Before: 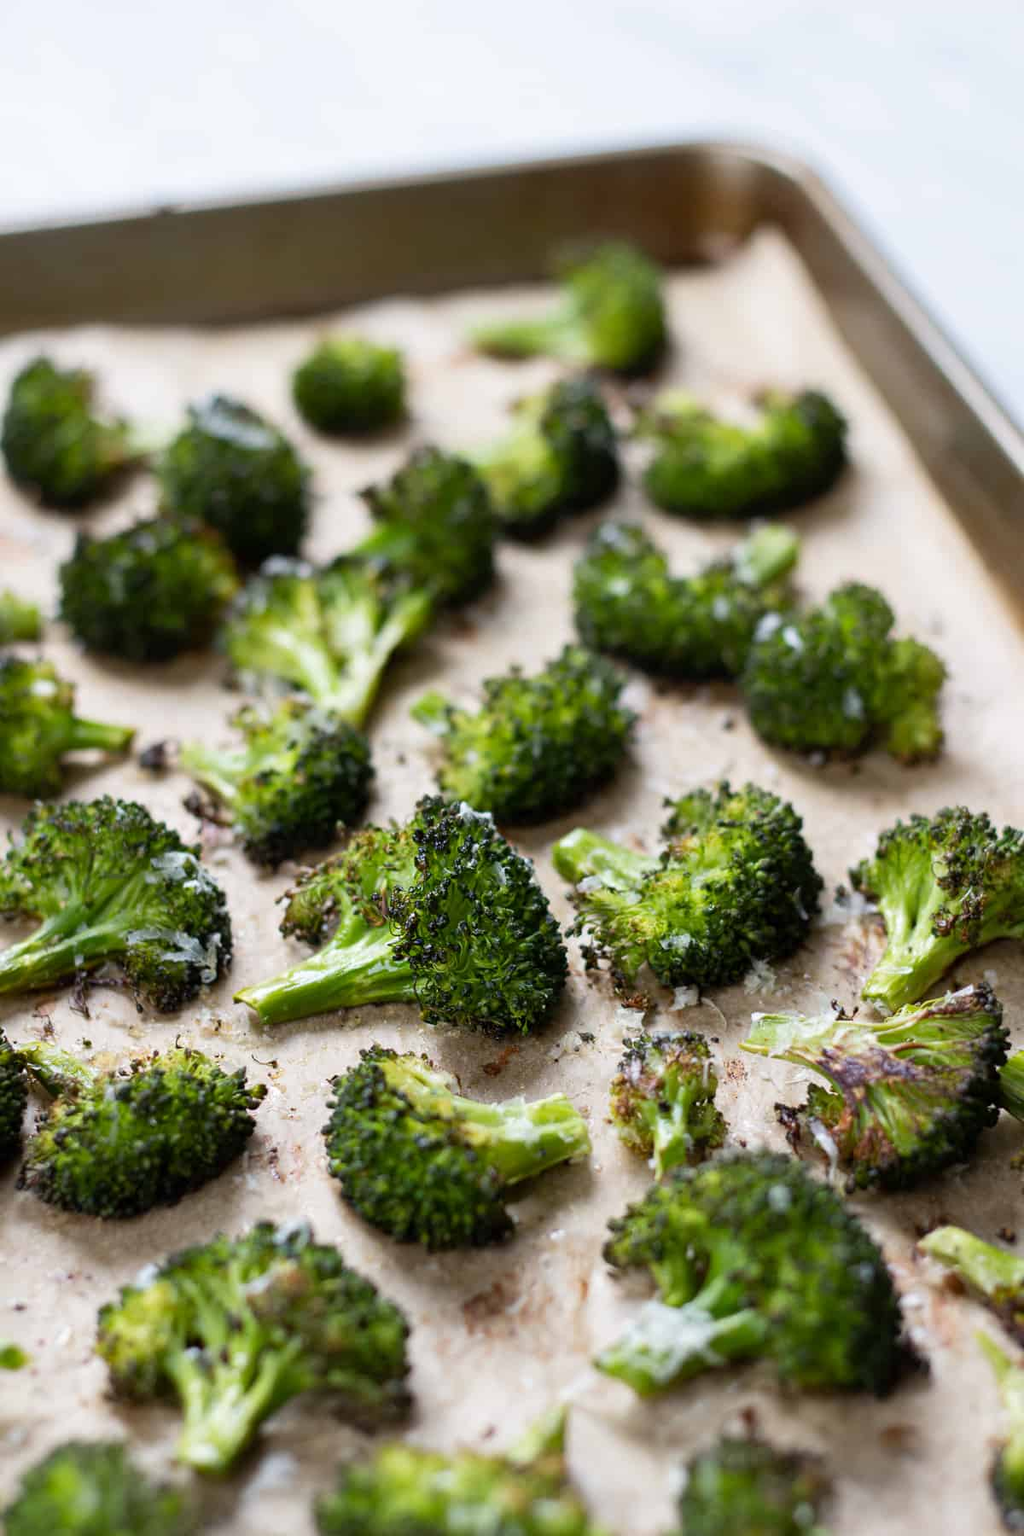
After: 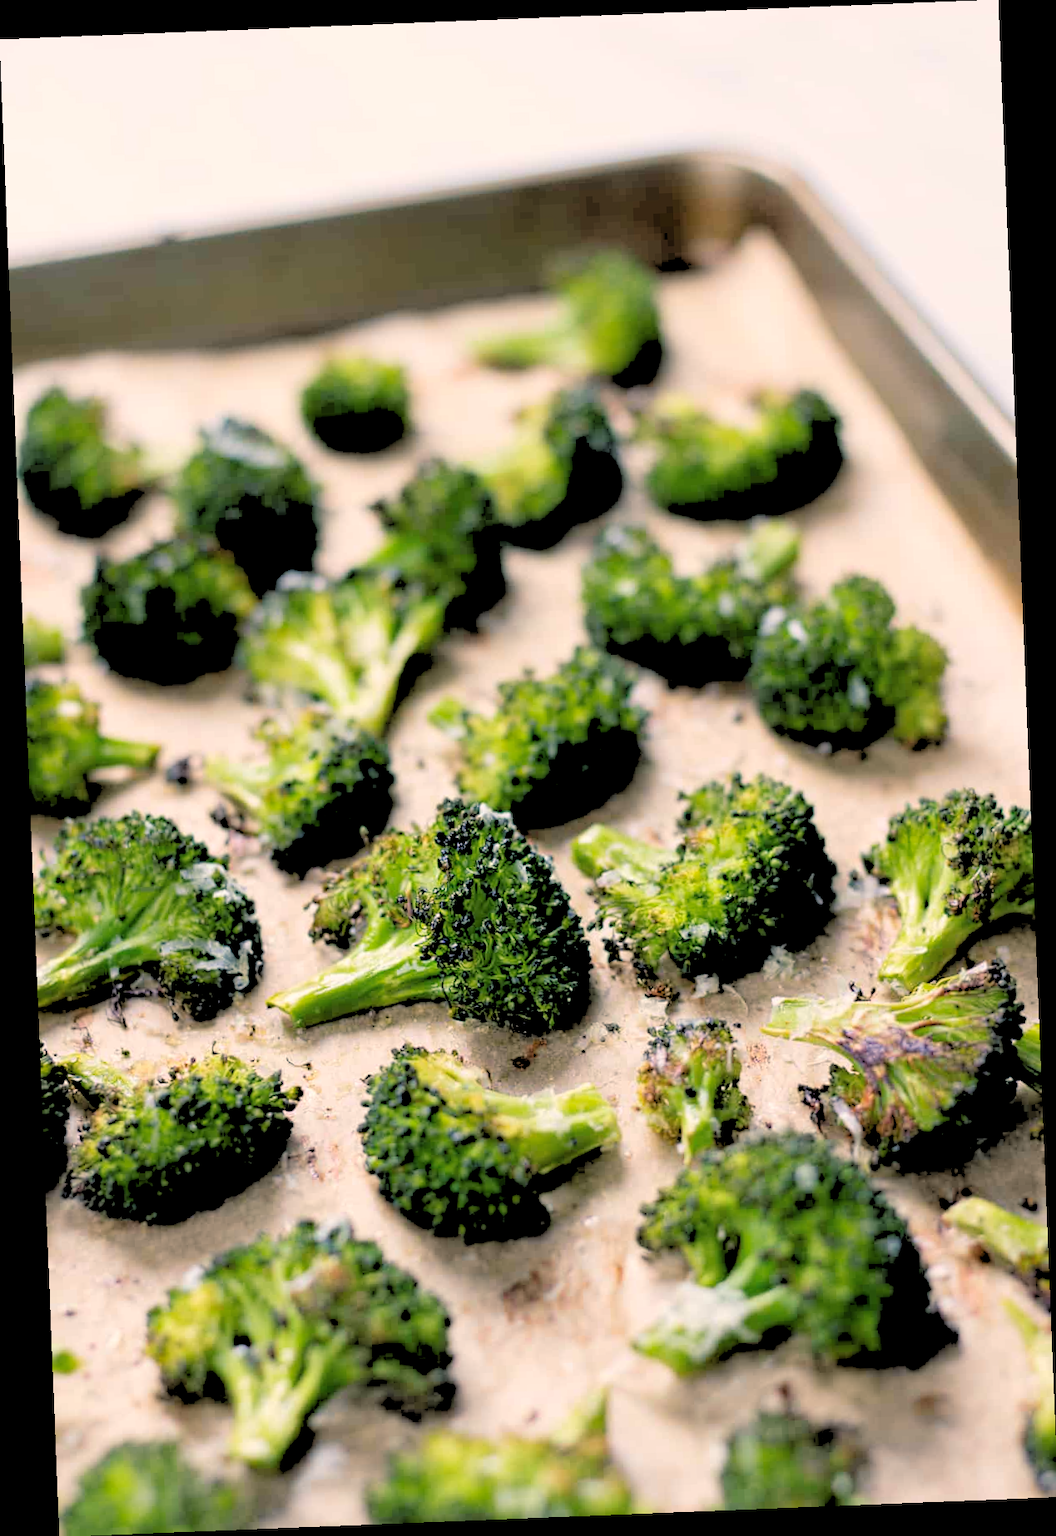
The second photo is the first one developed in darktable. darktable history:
rgb levels: levels [[0.027, 0.429, 0.996], [0, 0.5, 1], [0, 0.5, 1]]
color balance rgb: shadows lift › chroma 5.41%, shadows lift › hue 240°, highlights gain › chroma 3.74%, highlights gain › hue 60°, saturation formula JzAzBz (2021)
rotate and perspective: rotation -2.29°, automatic cropping off
